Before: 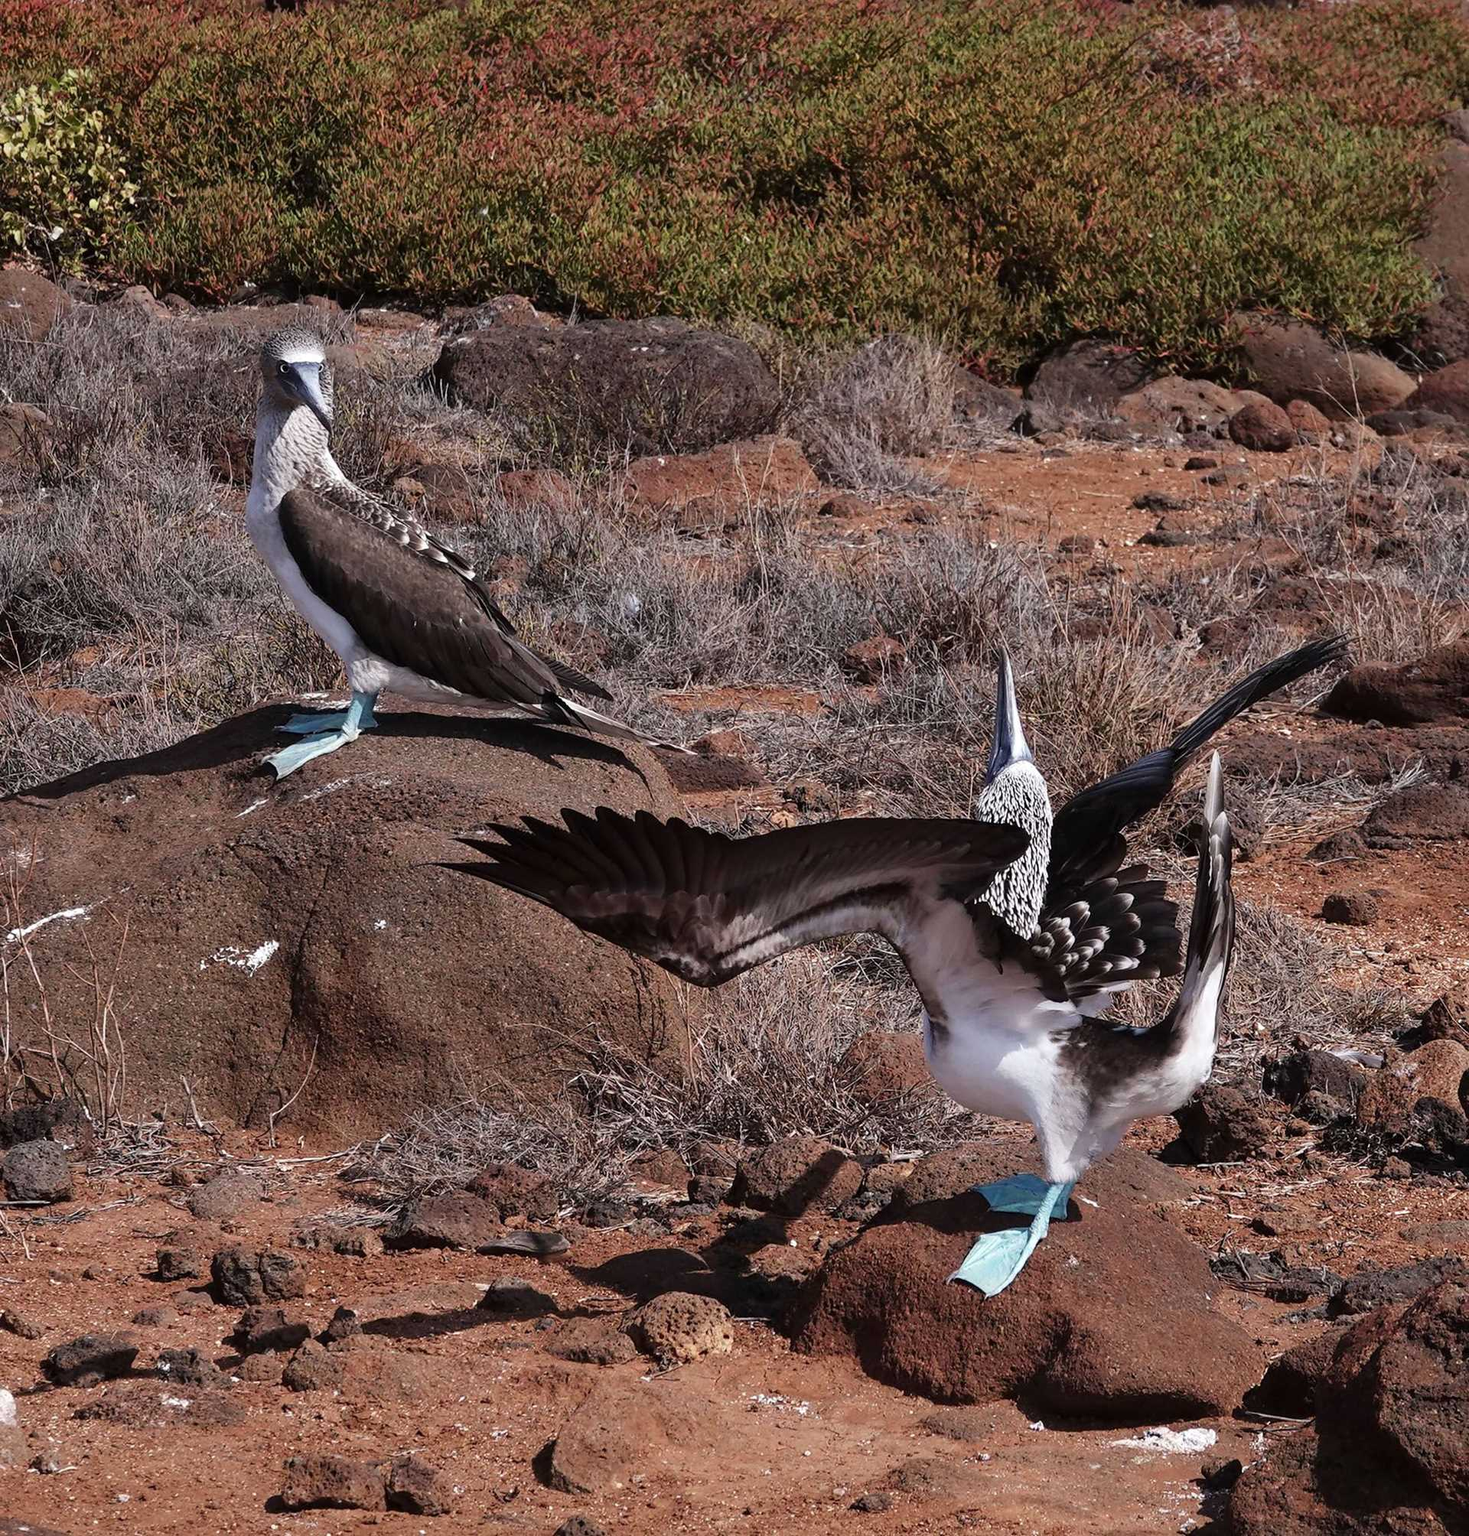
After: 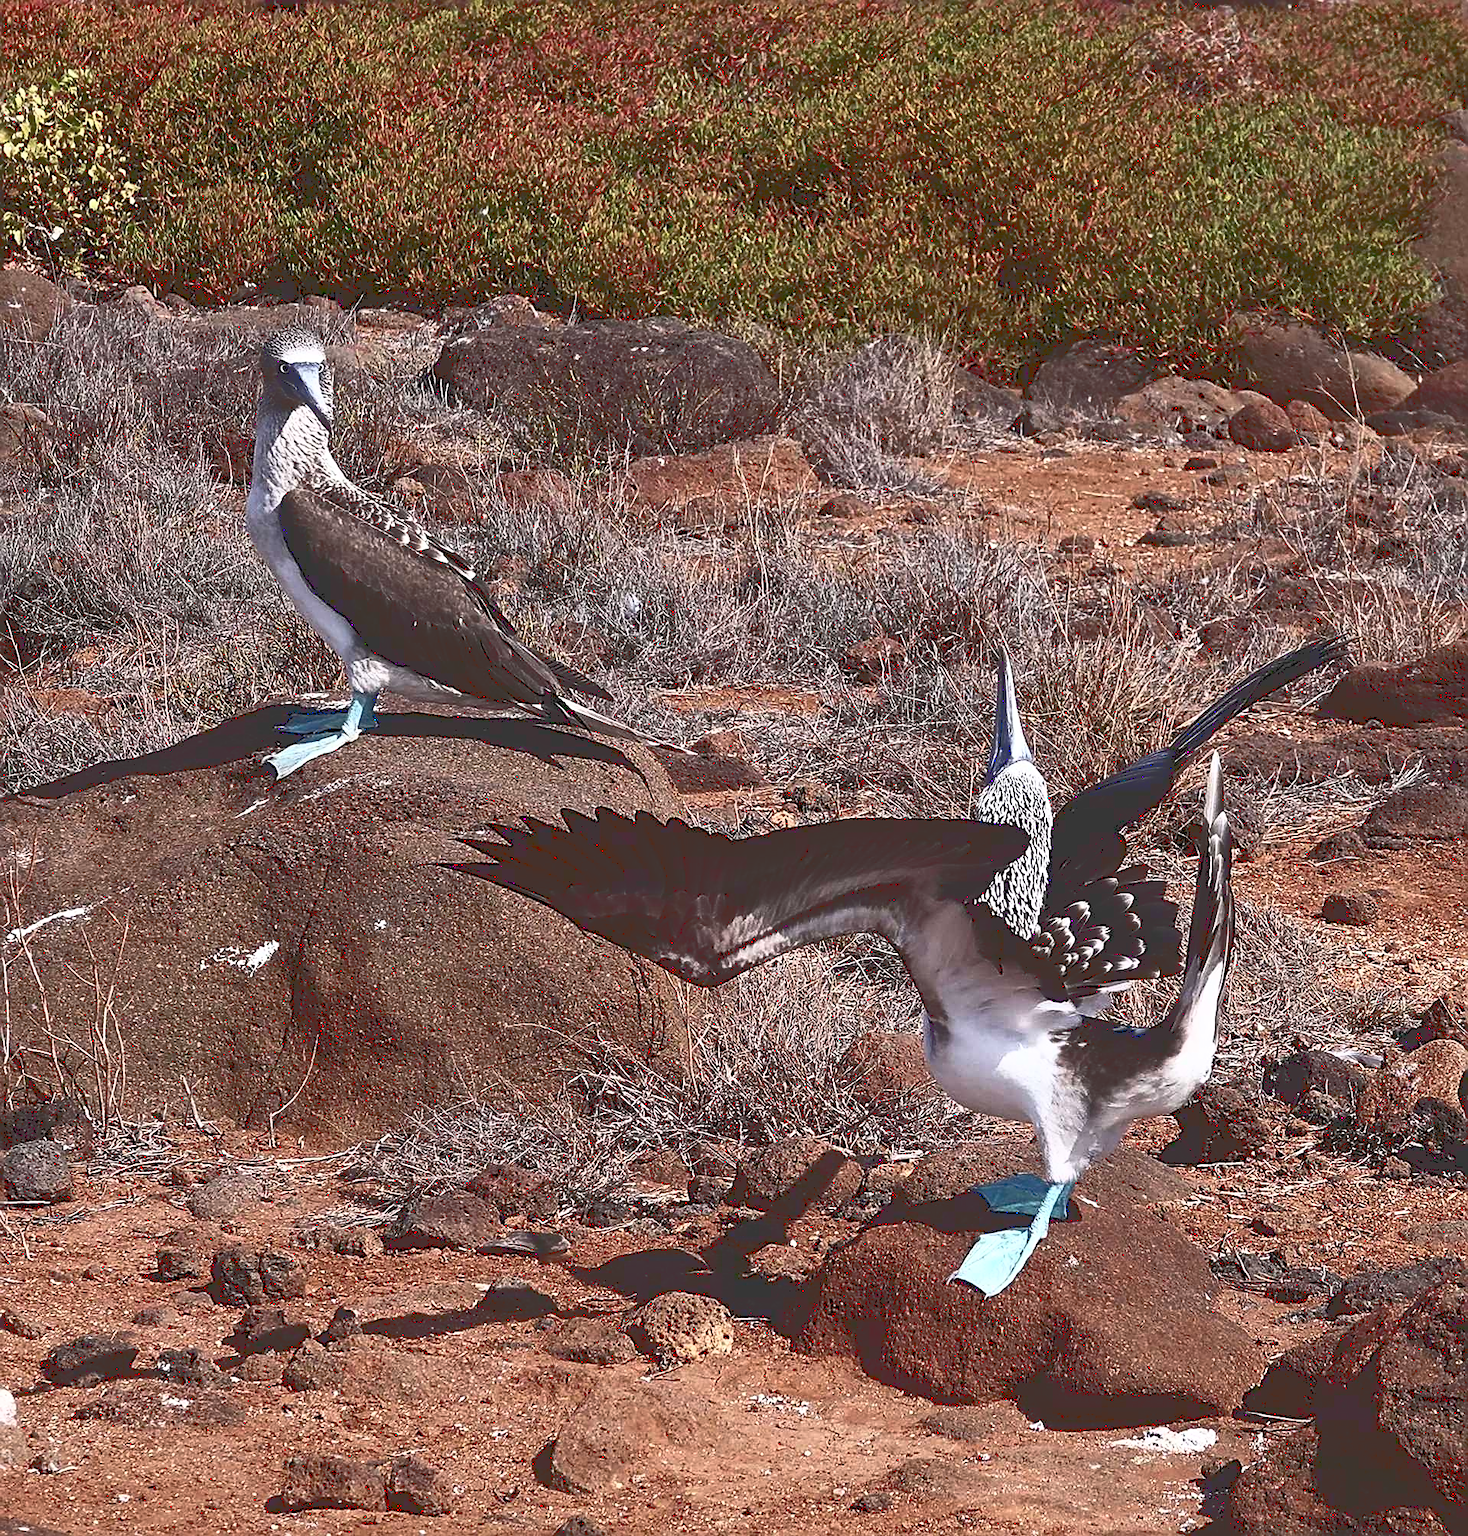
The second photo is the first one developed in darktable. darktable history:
sharpen: amount 0.736
base curve: curves: ch0 [(0, 0.036) (0.007, 0.037) (0.604, 0.887) (1, 1)]
